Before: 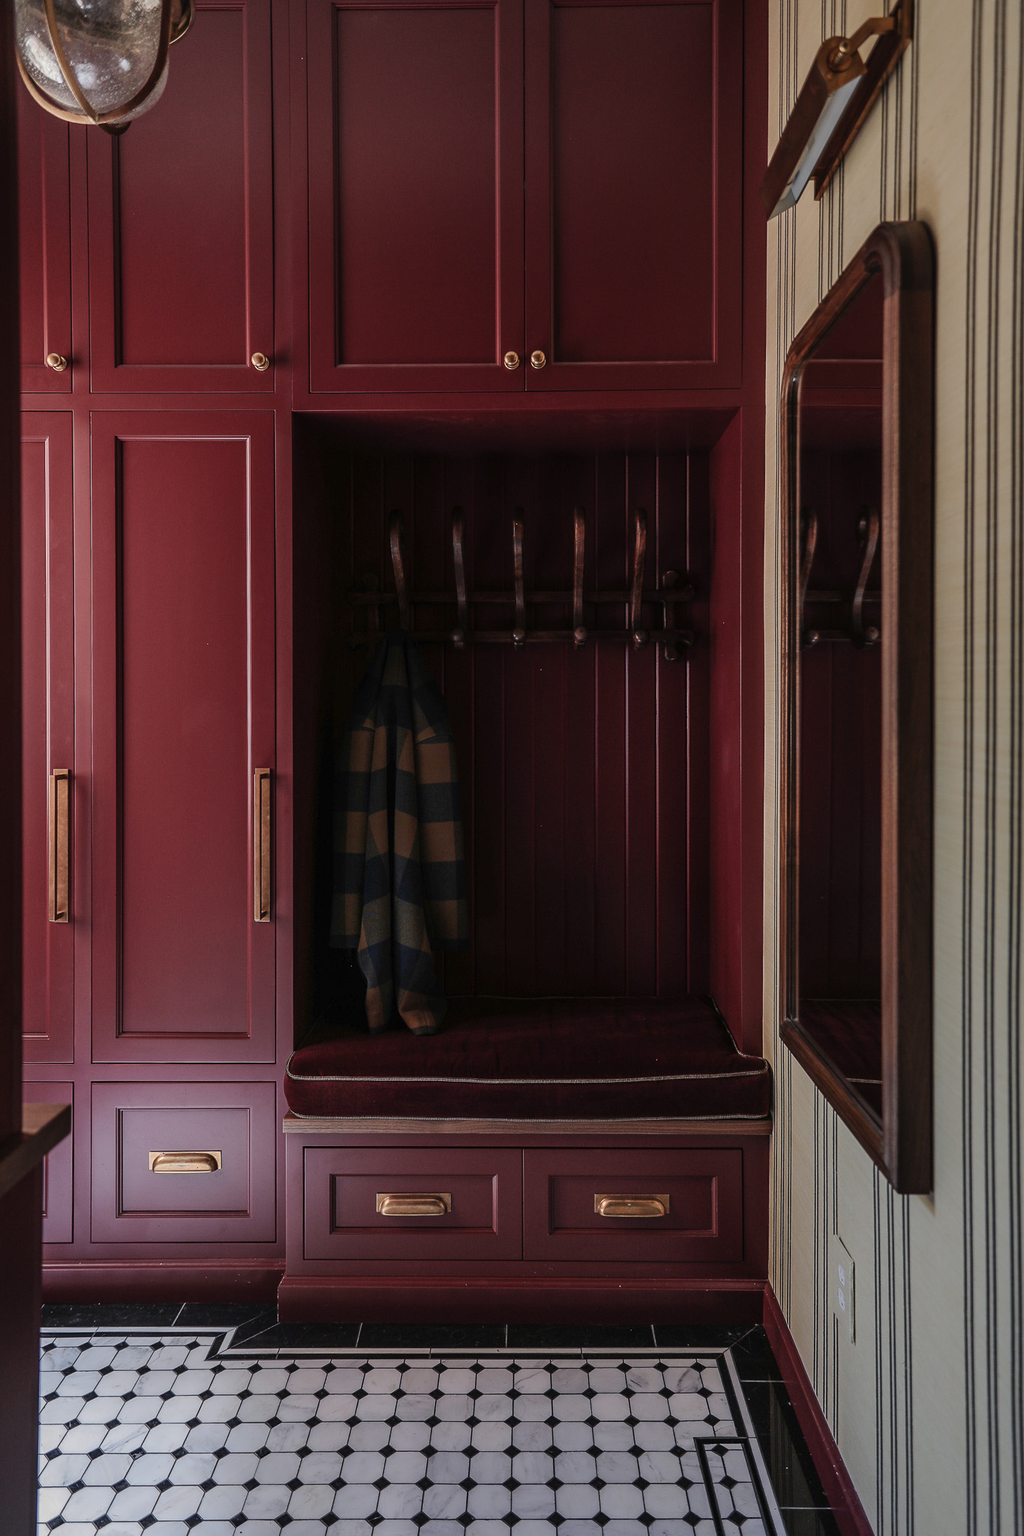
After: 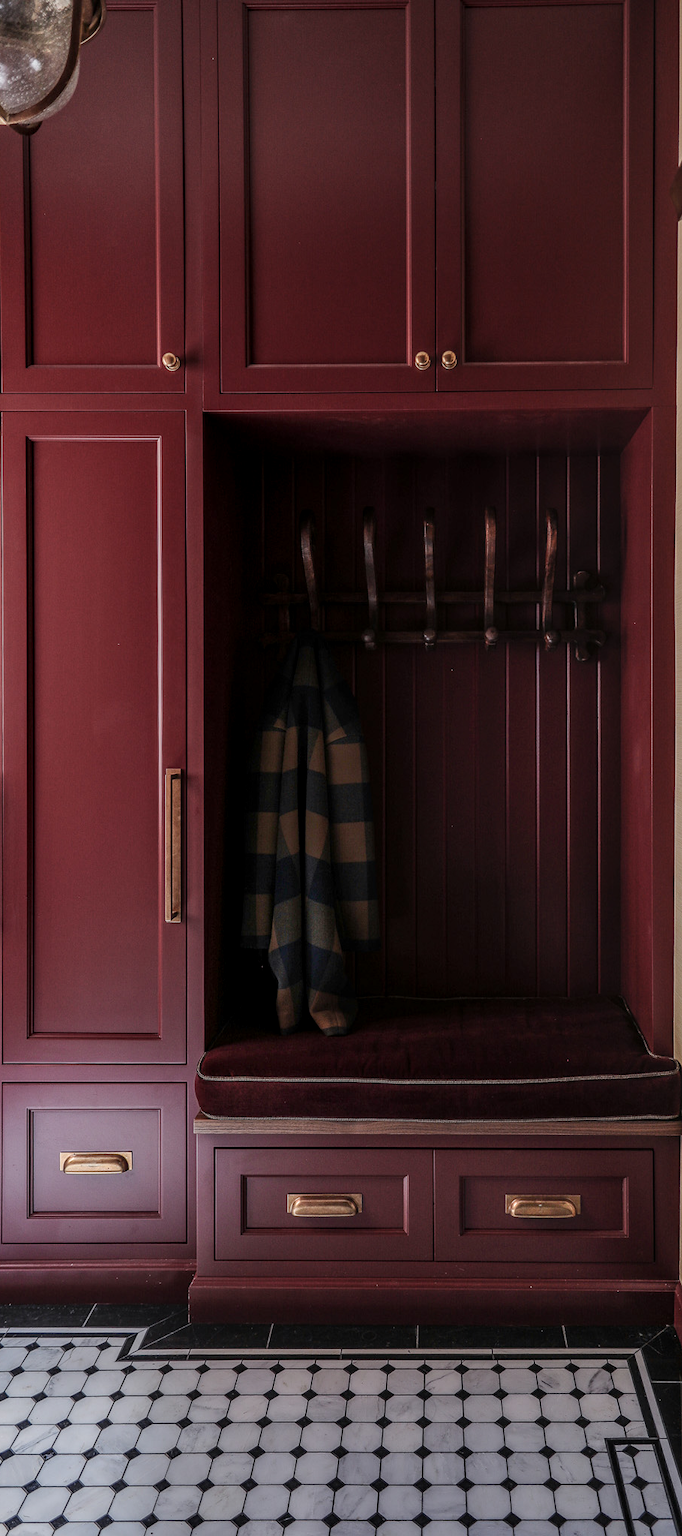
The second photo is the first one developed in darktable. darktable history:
local contrast: highlights 0%, shadows 0%, detail 133%
crop and rotate: left 8.786%, right 24.548%
